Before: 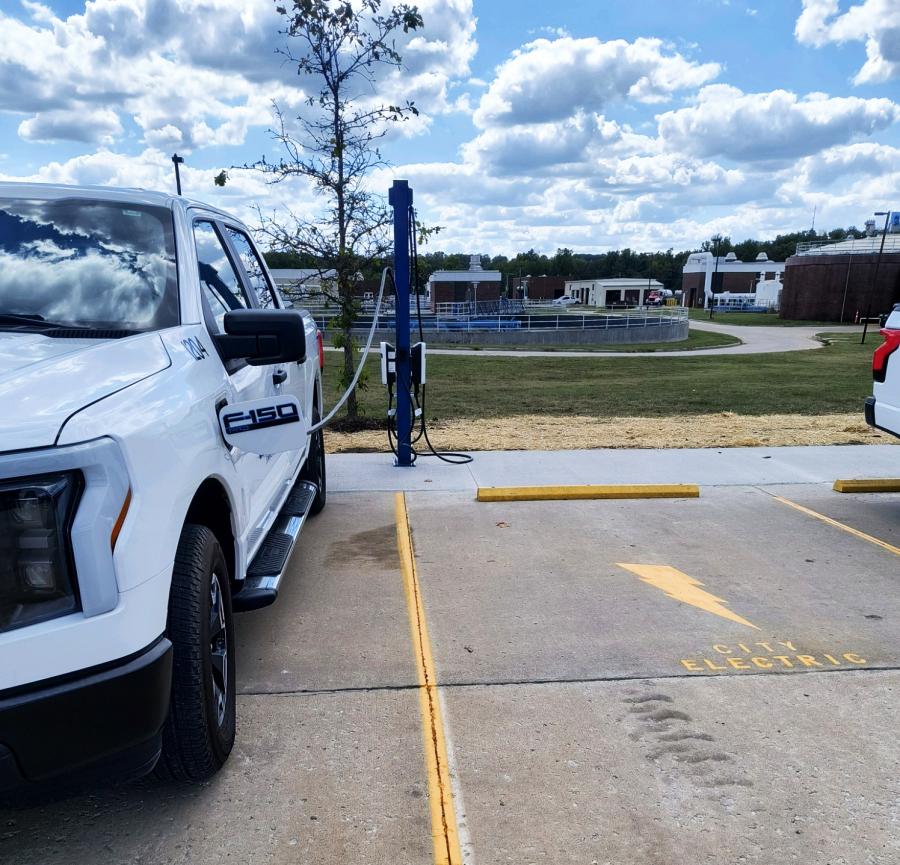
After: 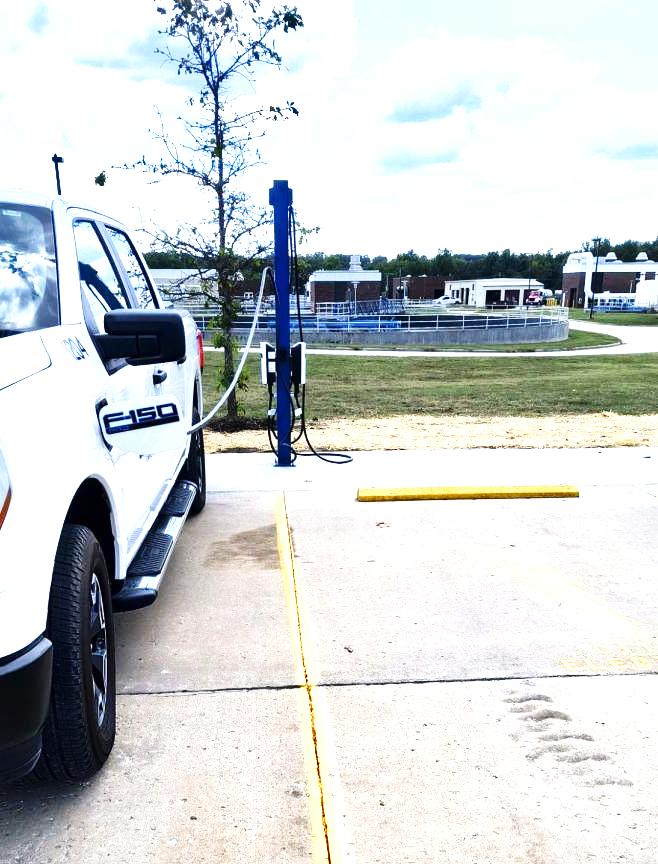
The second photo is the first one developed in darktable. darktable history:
exposure: exposure 0.188 EV, compensate exposure bias true, compensate highlight preservation false
base curve: curves: ch0 [(0, 0) (0.018, 0.026) (0.143, 0.37) (0.33, 0.731) (0.458, 0.853) (0.735, 0.965) (0.905, 0.986) (1, 1)], preserve colors none
shadows and highlights: radius 45.02, white point adjustment 6.68, compress 79.84%, soften with gaussian
crop: left 13.402%, top 0%, right 13.472%
